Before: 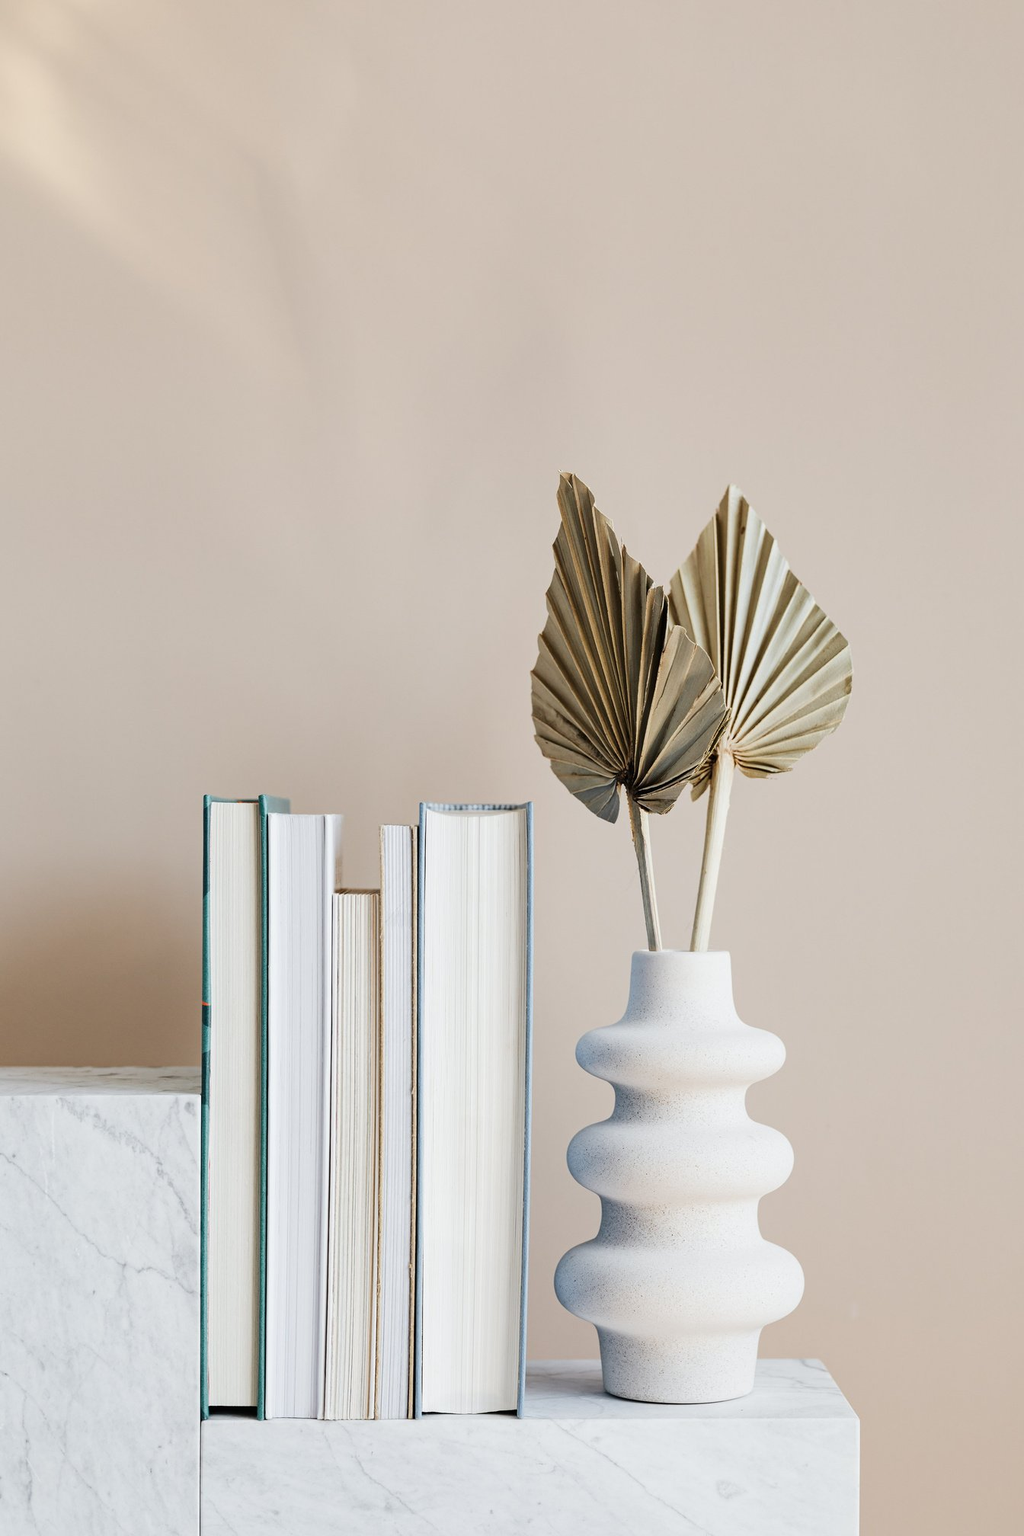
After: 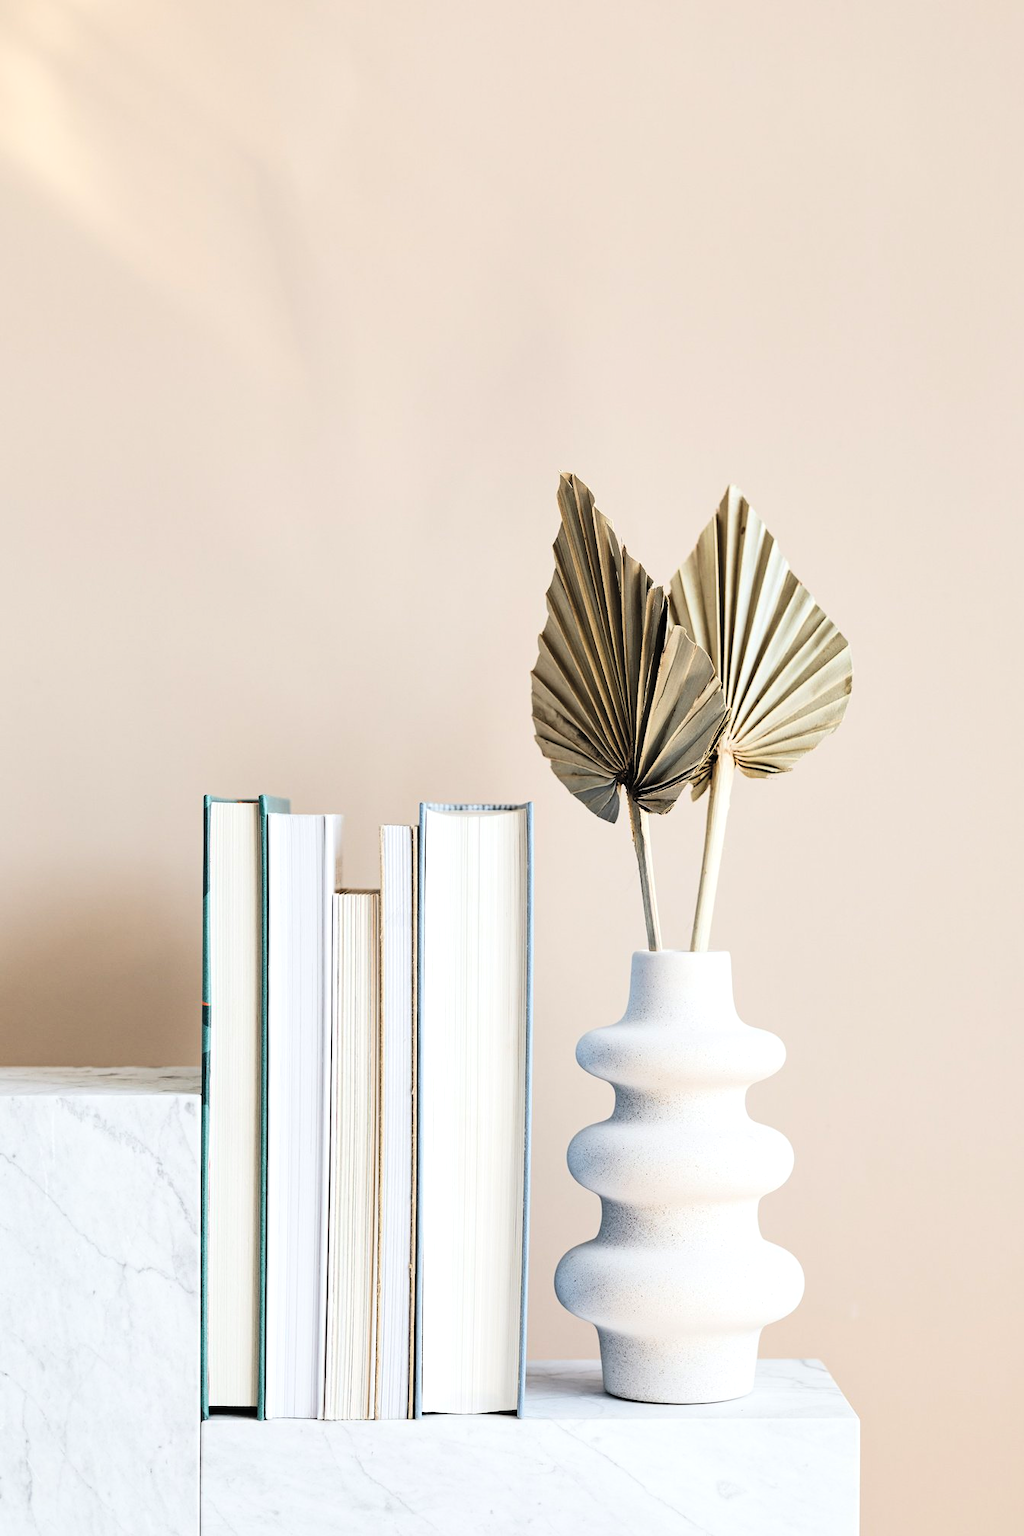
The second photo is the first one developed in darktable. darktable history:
contrast brightness saturation: contrast 0.14, brightness 0.21
color balance rgb: shadows lift › luminance -10%, power › luminance -9%, linear chroma grading › global chroma 10%, global vibrance 10%, contrast 15%, saturation formula JzAzBz (2021)
tone equalizer: on, module defaults
